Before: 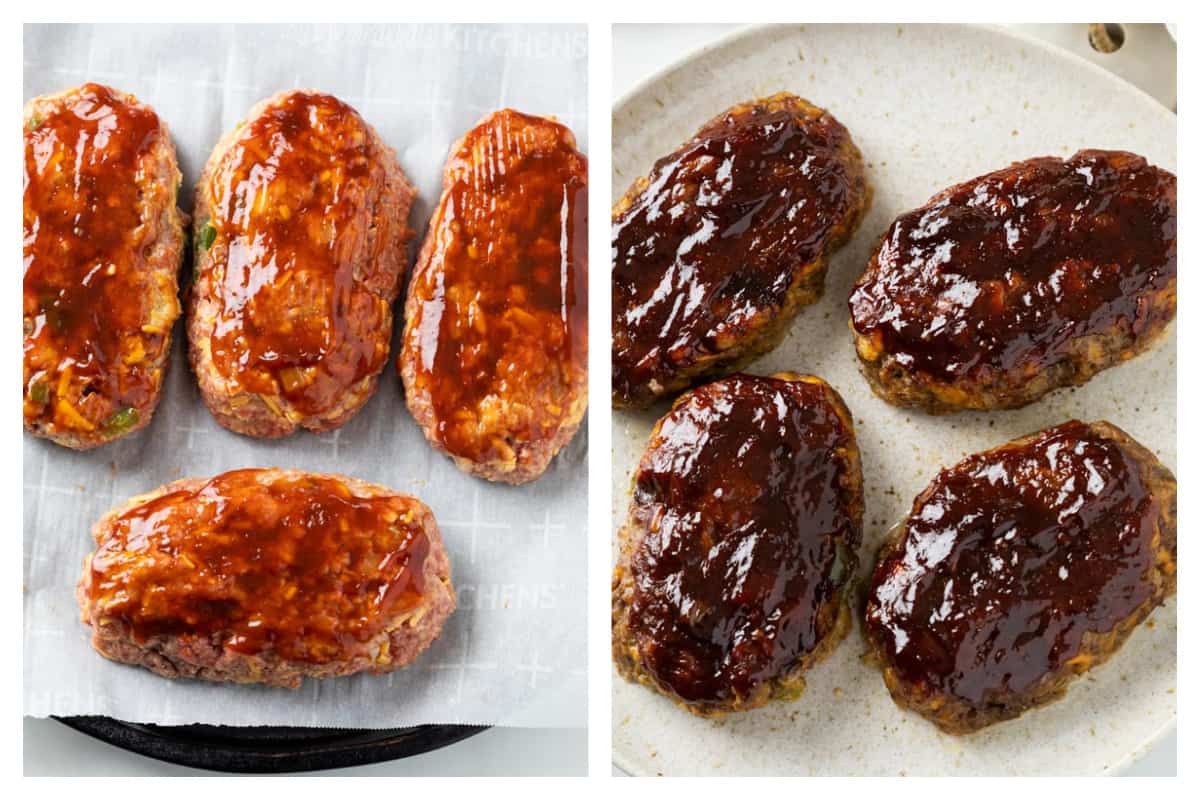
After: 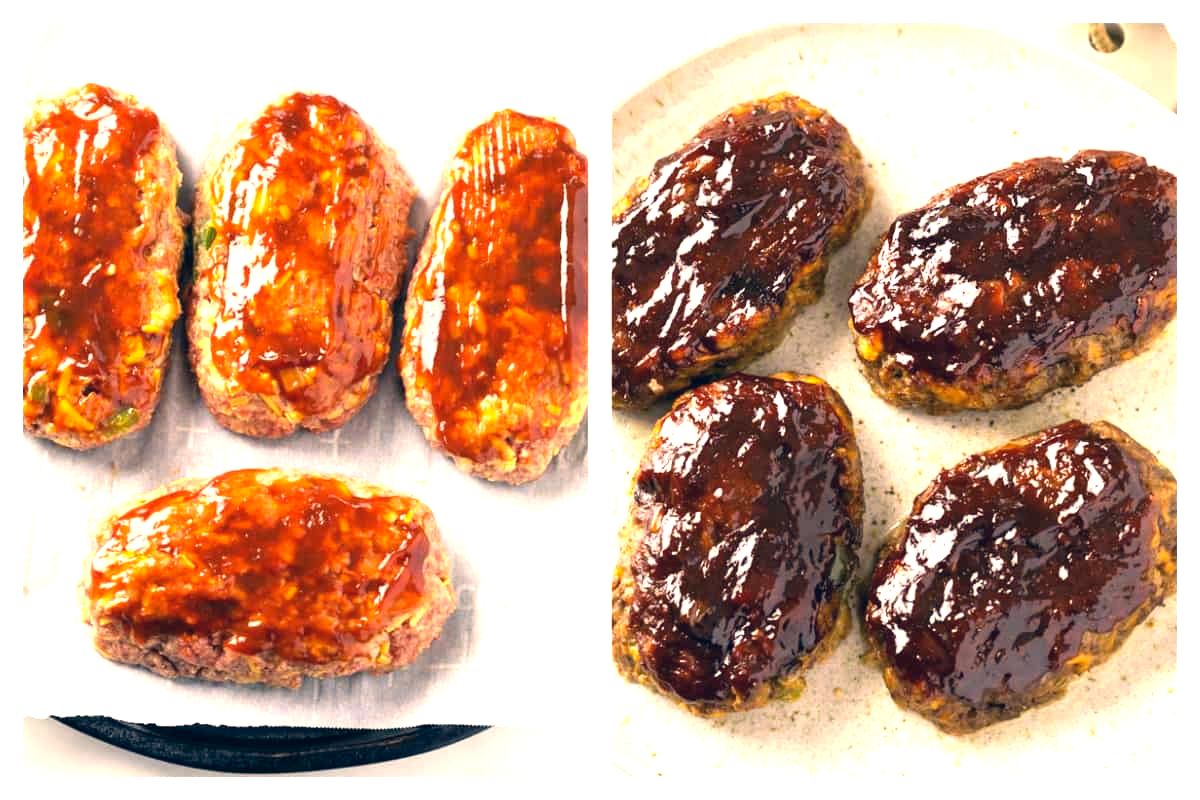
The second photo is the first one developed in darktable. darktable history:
tone equalizer: on, module defaults
exposure: black level correction 0, exposure 1.1 EV, compensate exposure bias true, compensate highlight preservation false
color correction: highlights a* 10.32, highlights b* 14.66, shadows a* -9.59, shadows b* -15.02
